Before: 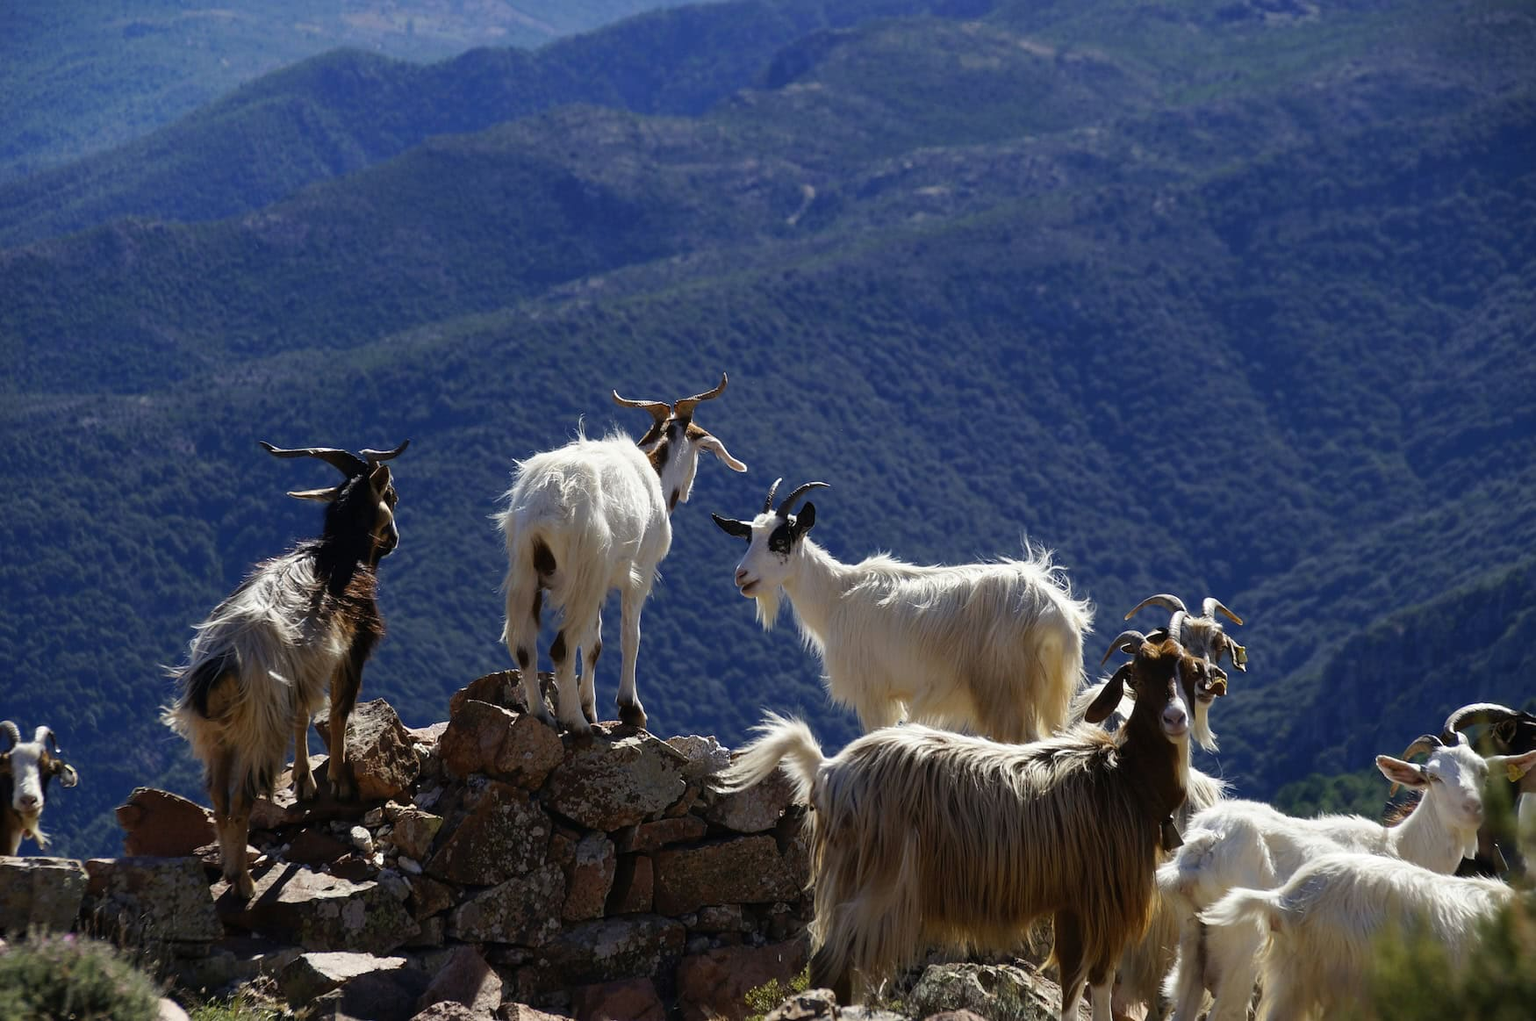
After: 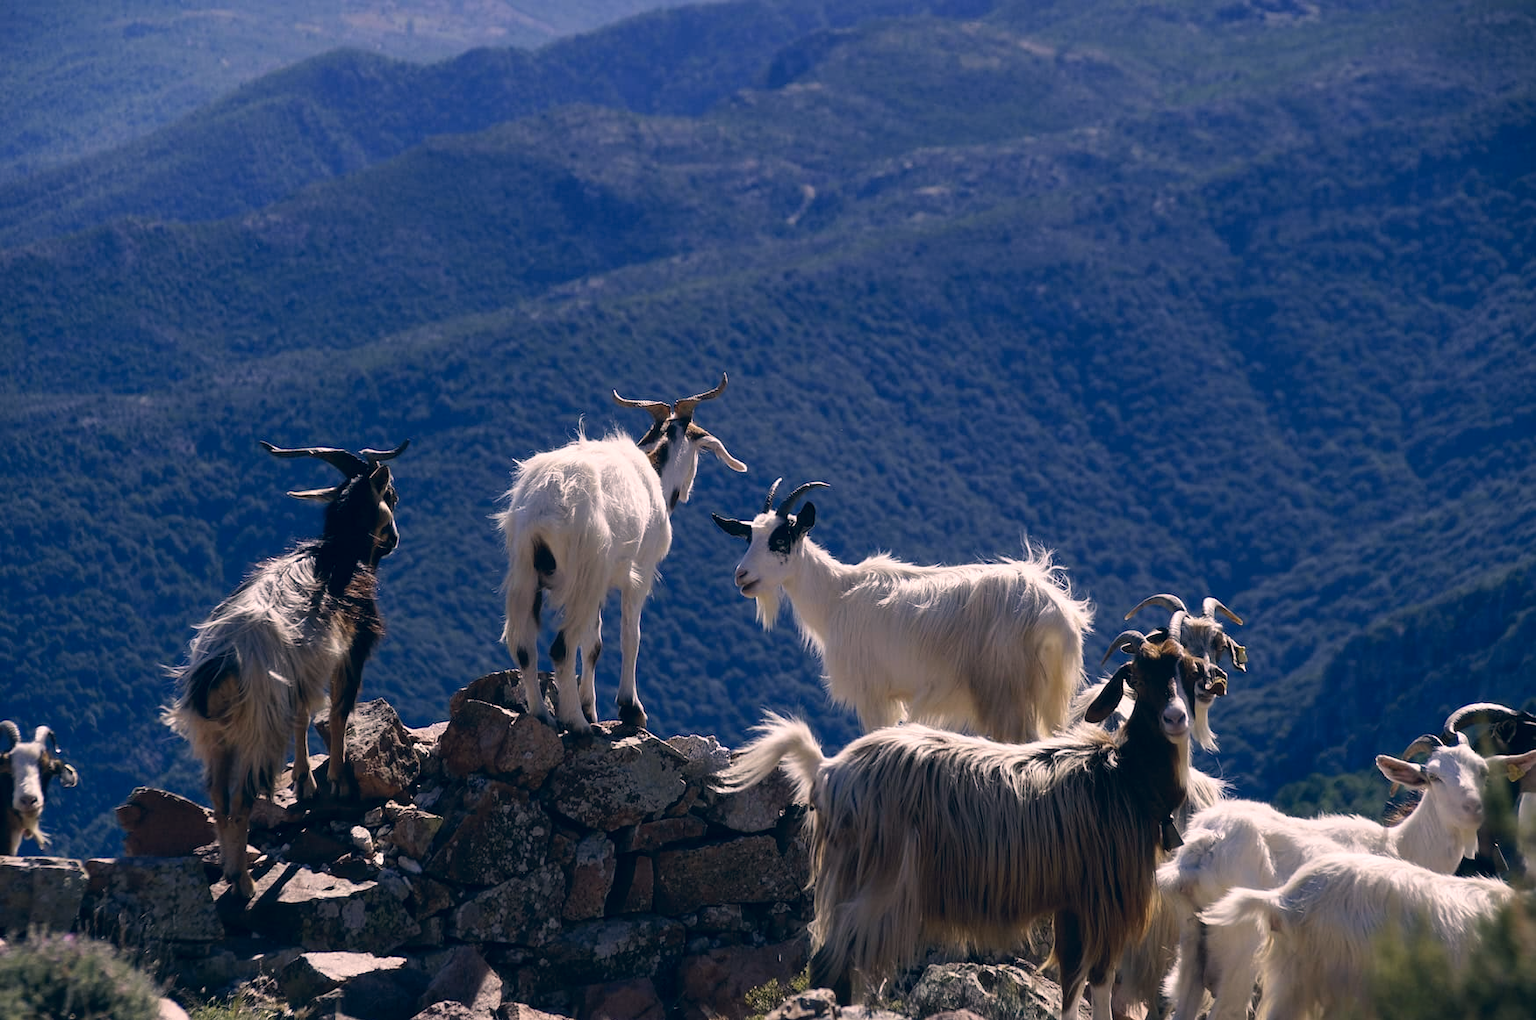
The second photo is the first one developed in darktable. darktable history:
color correction: highlights a* 13.84, highlights b* 5.64, shadows a* -5.96, shadows b* -15.41, saturation 0.855
